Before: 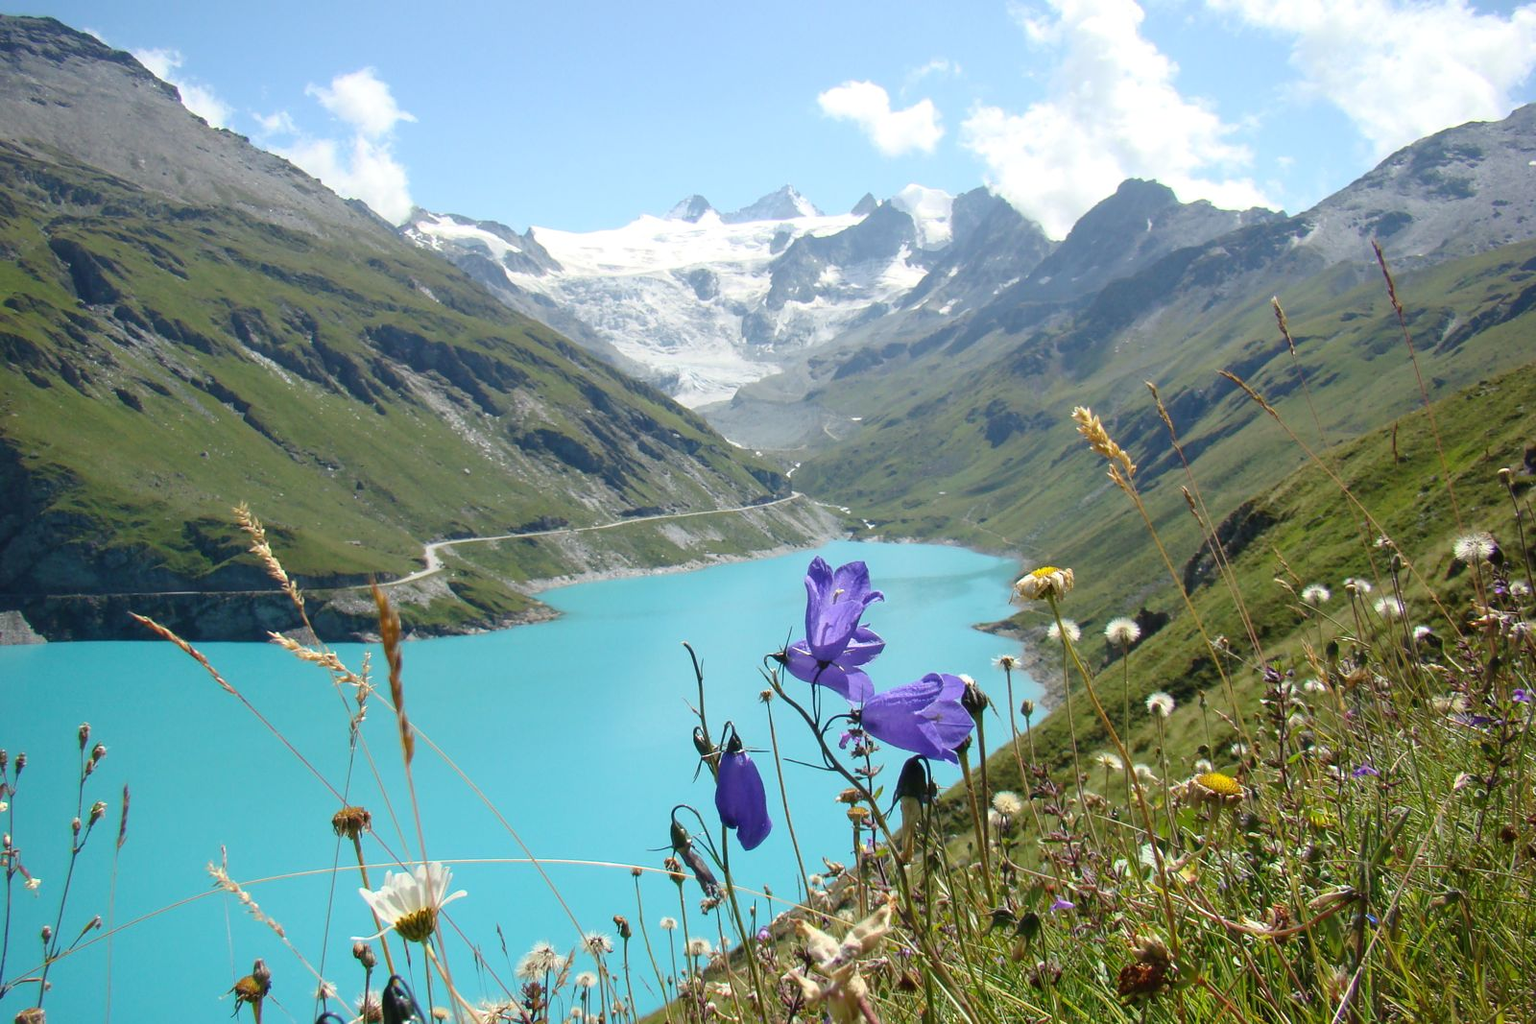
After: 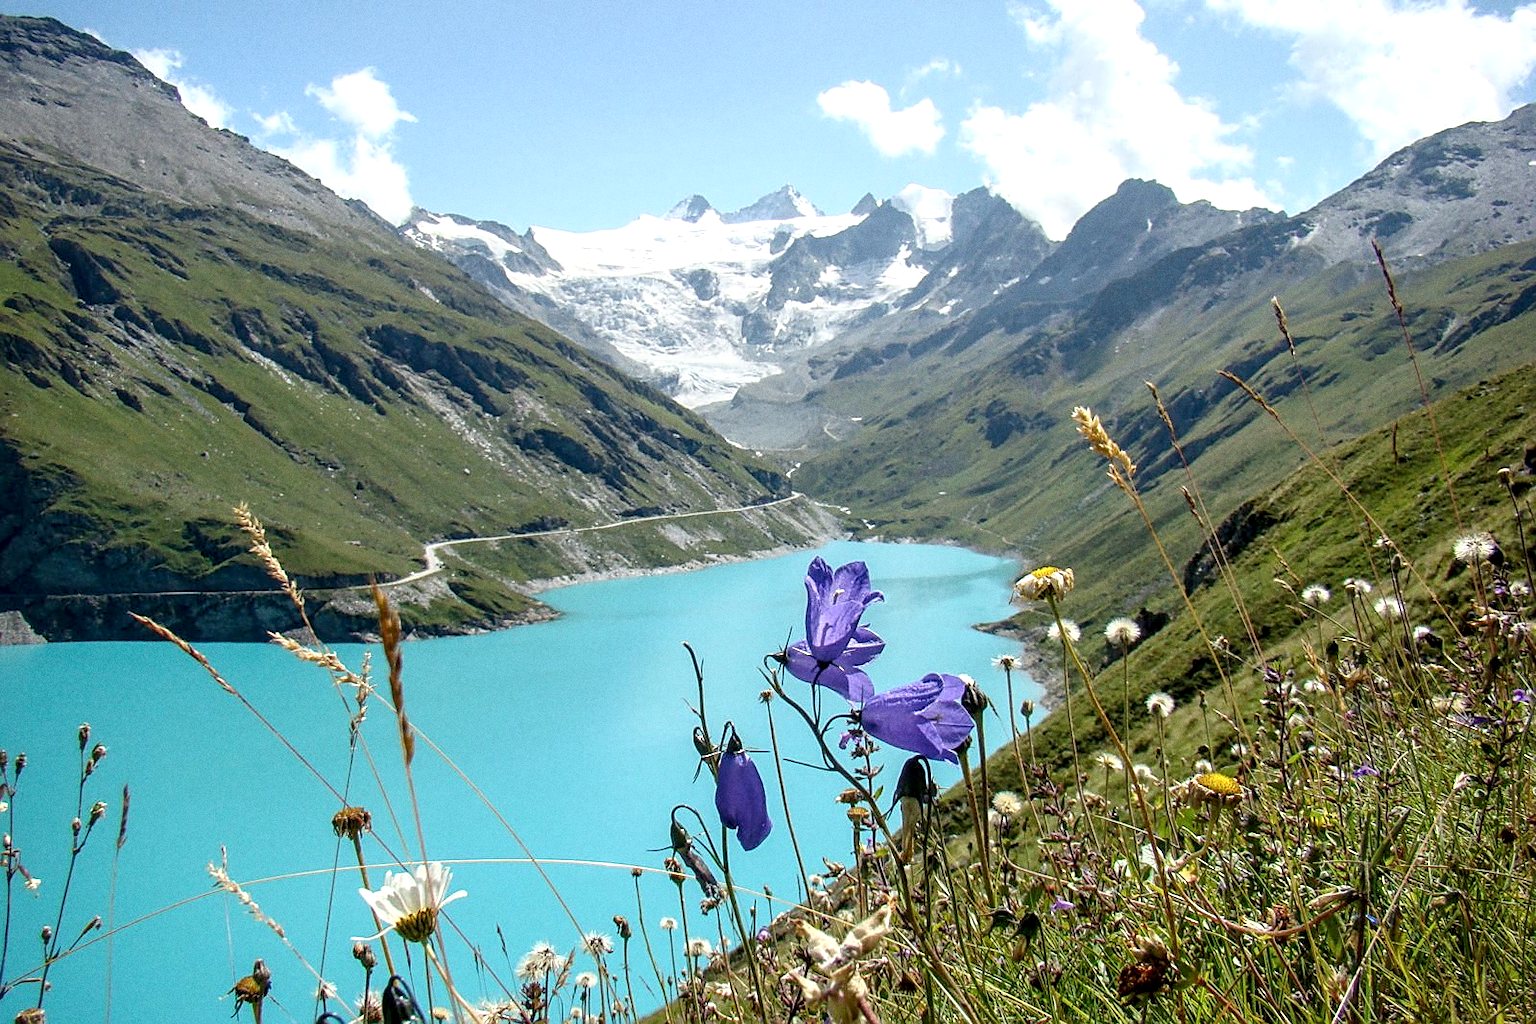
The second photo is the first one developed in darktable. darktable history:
grain: coarseness 0.09 ISO
local contrast: detail 150%
sharpen: on, module defaults
